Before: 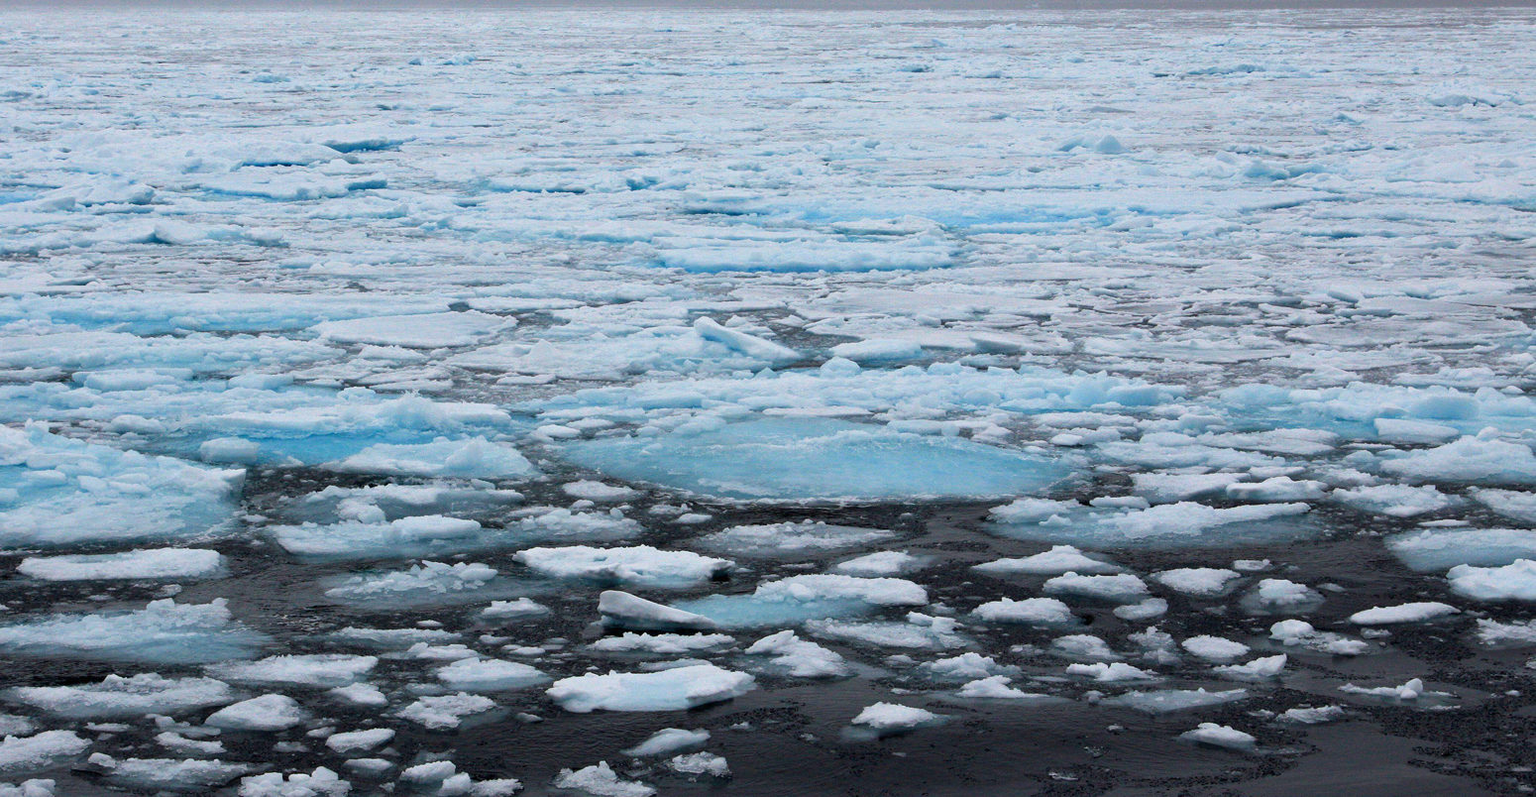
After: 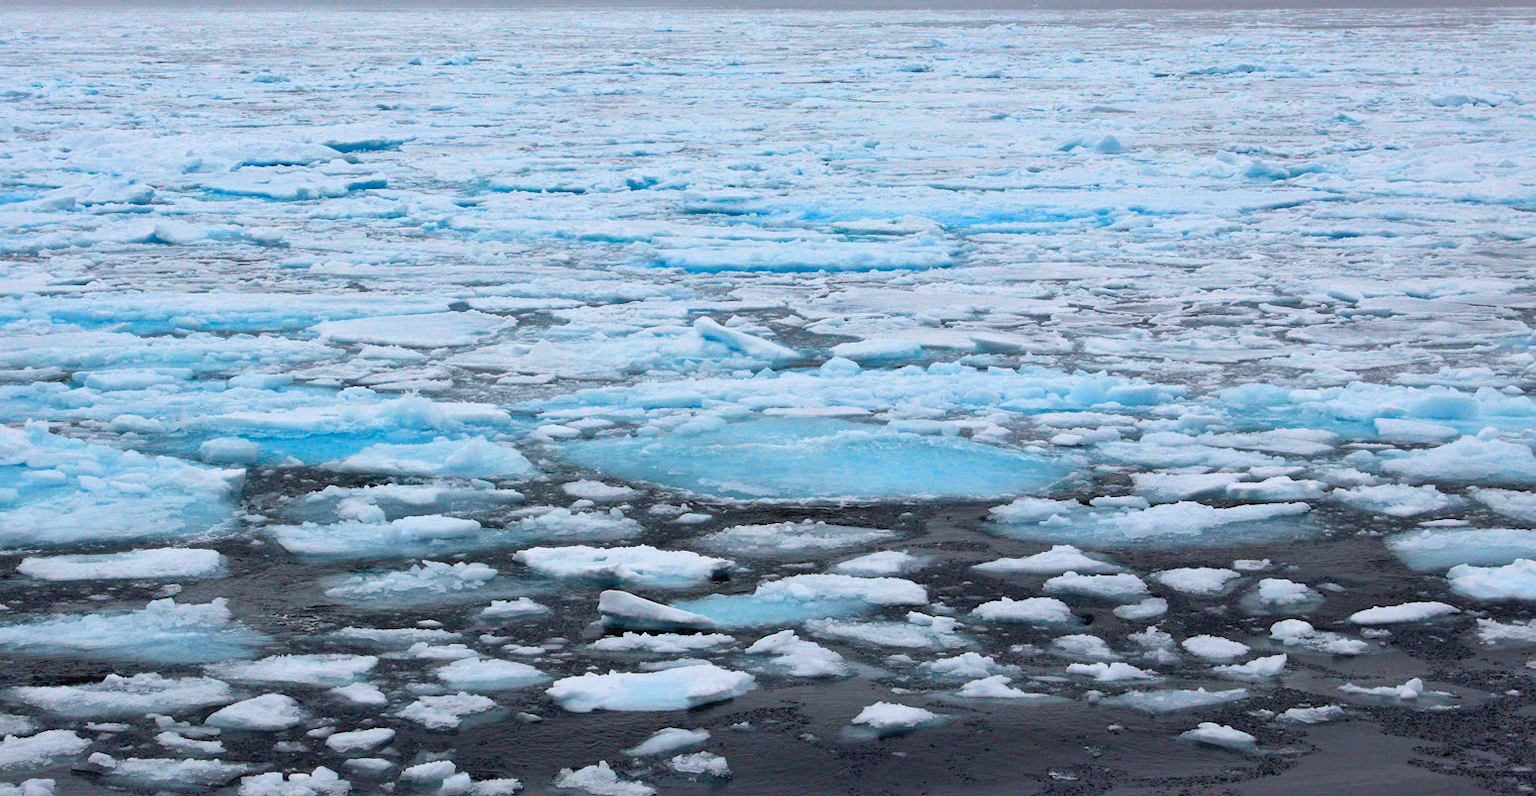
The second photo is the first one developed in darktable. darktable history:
shadows and highlights: on, module defaults
contrast brightness saturation: contrast 0.2, brightness 0.16, saturation 0.22
